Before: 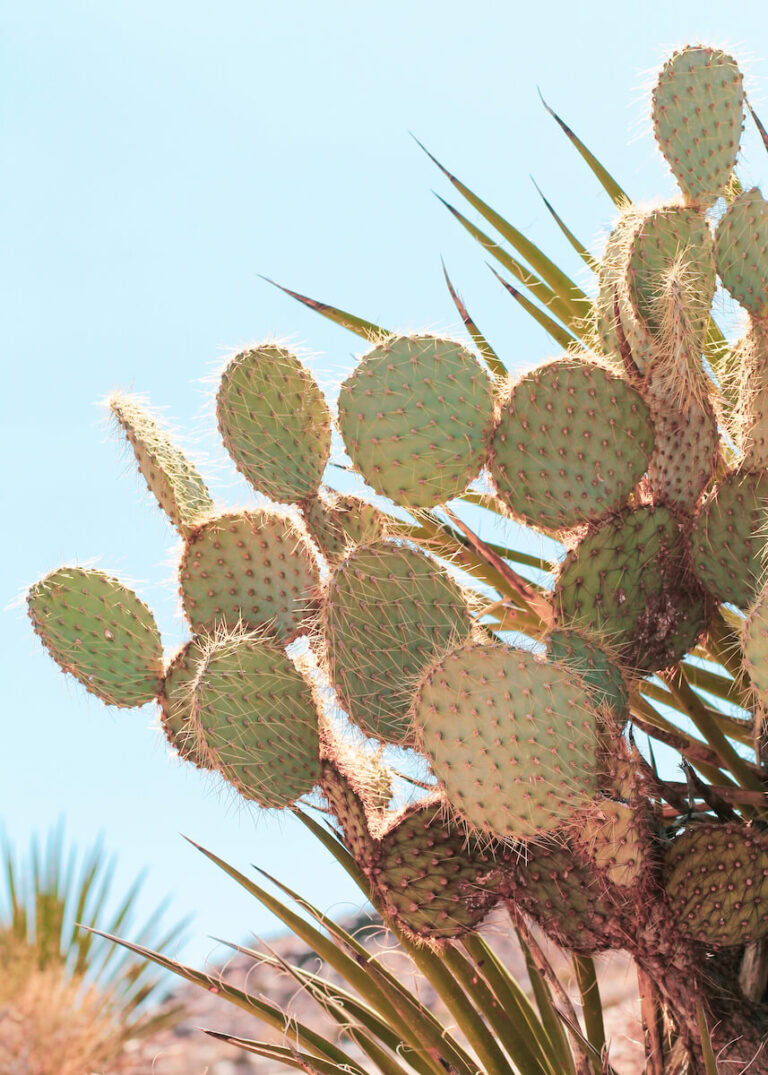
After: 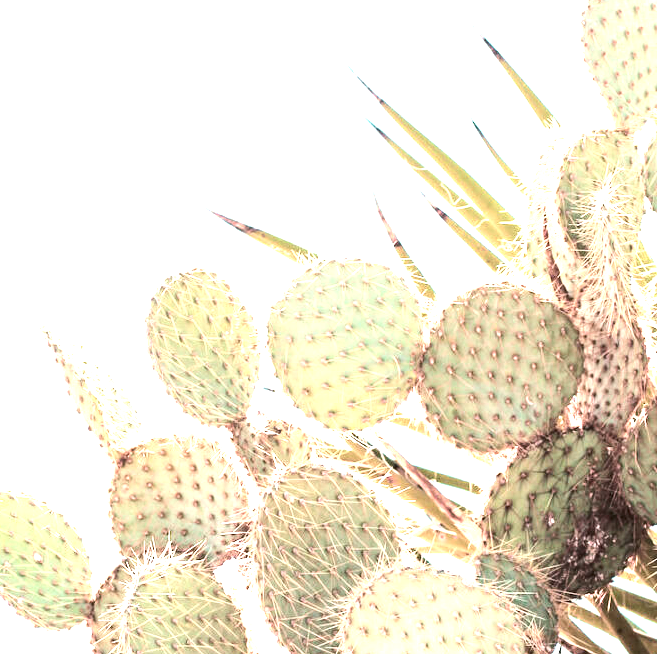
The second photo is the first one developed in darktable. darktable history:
tone equalizer: -8 EV -0.769 EV, -7 EV -0.713 EV, -6 EV -0.61 EV, -5 EV -0.369 EV, -3 EV 0.399 EV, -2 EV 0.6 EV, -1 EV 0.692 EV, +0 EV 0.729 EV, edges refinement/feathering 500, mask exposure compensation -1.57 EV, preserve details no
tone curve: preserve colors none
exposure: black level correction 0.001, exposure 1.116 EV, compensate exposure bias true, compensate highlight preservation false
crop and rotate: left 9.325%, top 7.175%, right 5.029%, bottom 31.922%
haze removal: compatibility mode true
contrast brightness saturation: contrast 0.103, saturation -0.377
local contrast: highlights 103%, shadows 102%, detail 119%, midtone range 0.2
